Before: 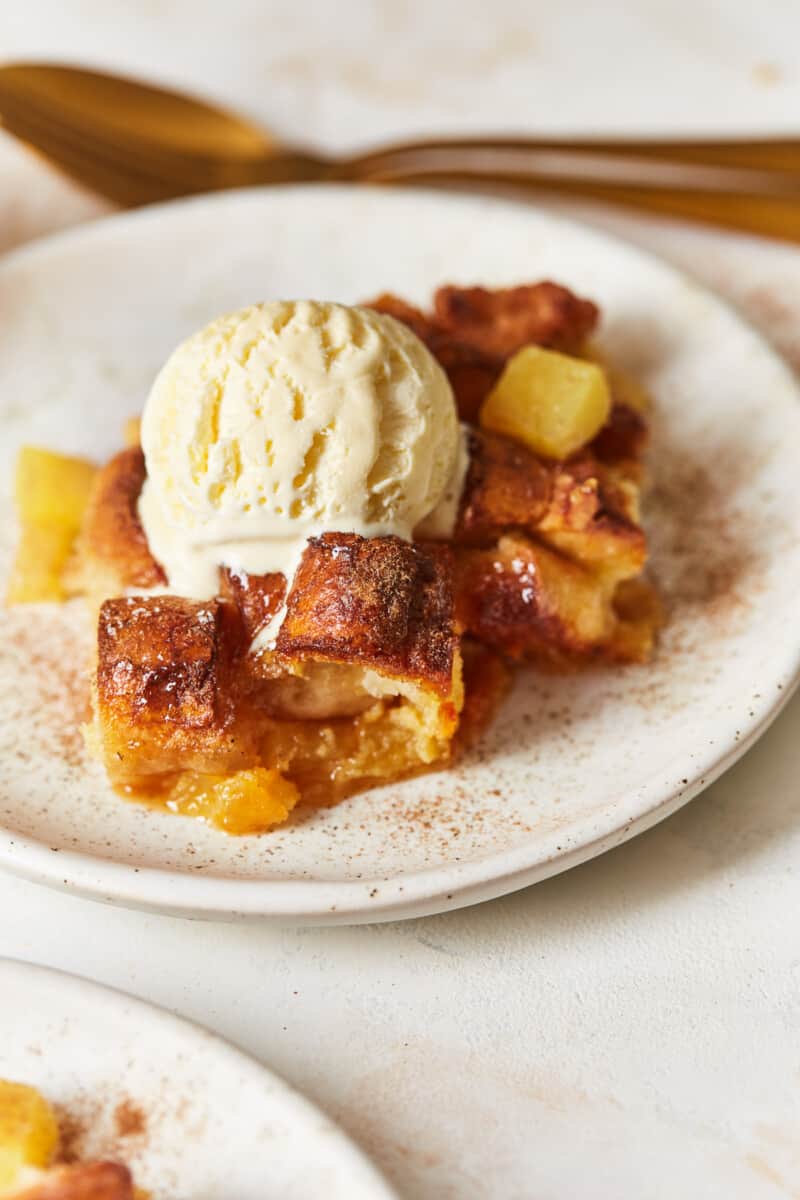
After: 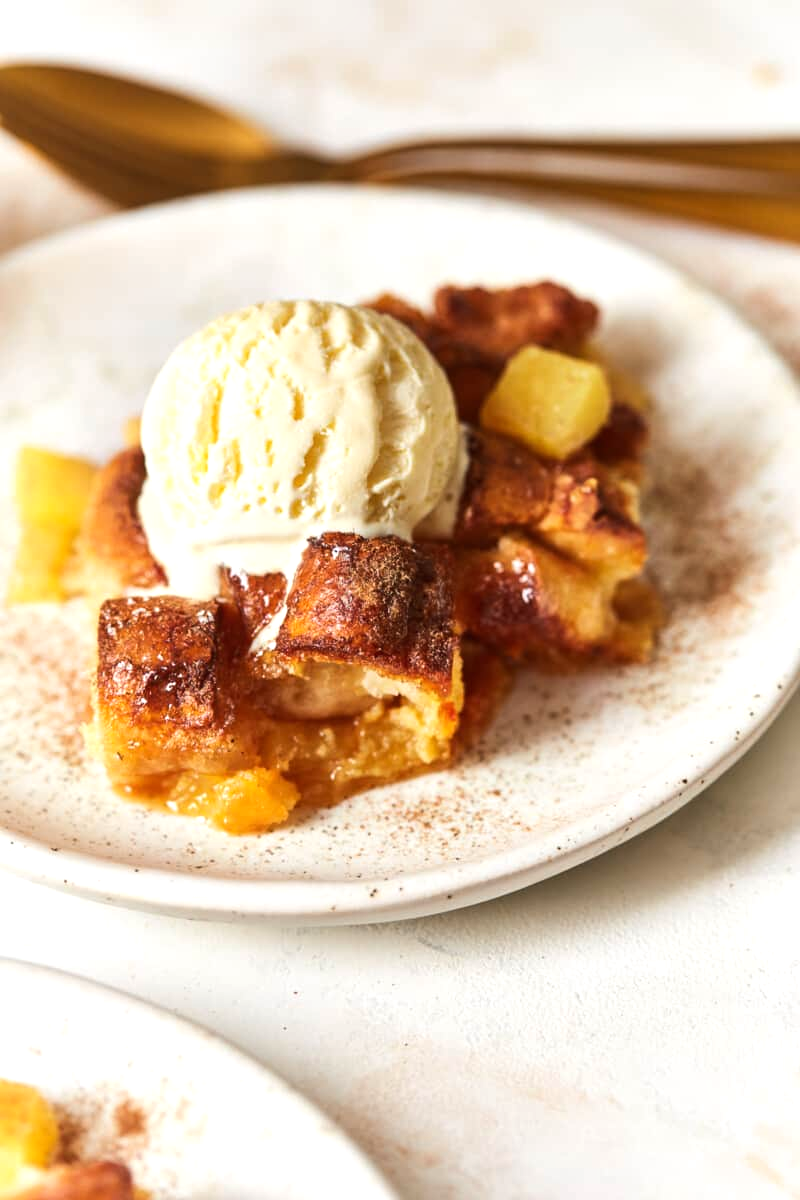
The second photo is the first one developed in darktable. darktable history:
tone equalizer: -8 EV -0.408 EV, -7 EV -0.428 EV, -6 EV -0.299 EV, -5 EV -0.186 EV, -3 EV 0.255 EV, -2 EV 0.351 EV, -1 EV 0.369 EV, +0 EV 0.415 EV, edges refinement/feathering 500, mask exposure compensation -1.57 EV, preserve details guided filter
